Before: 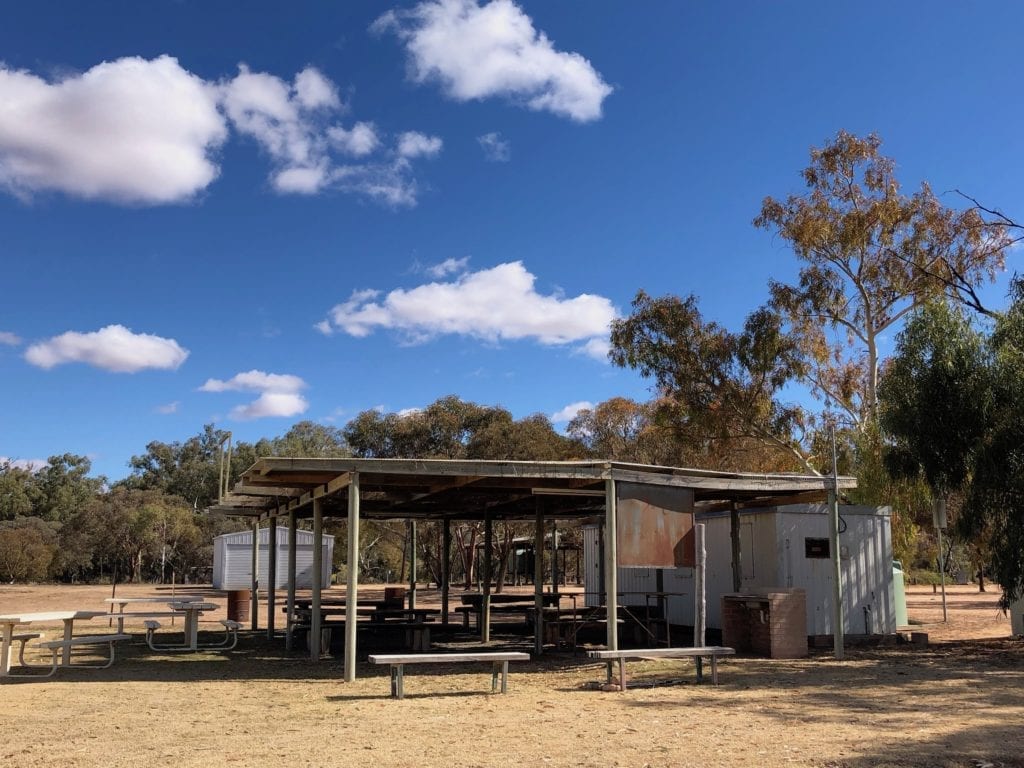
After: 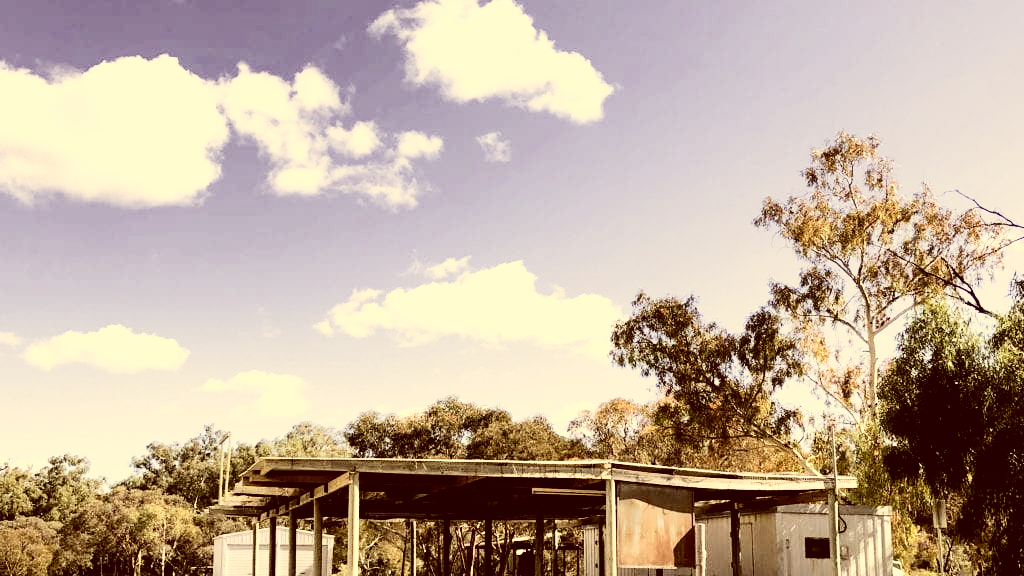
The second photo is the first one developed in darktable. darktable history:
color correction: highlights a* 1.12, highlights b* 24.26, shadows a* 15.58, shadows b* 24.26
contrast brightness saturation: contrast 0.25, saturation -0.31
white balance: red 0.982, blue 1.018
filmic rgb: black relative exposure -5 EV, white relative exposure 3.5 EV, hardness 3.19, contrast 1.3, highlights saturation mix -50%
exposure: black level correction 0, exposure 1.675 EV, compensate exposure bias true, compensate highlight preservation false
crop: bottom 24.988%
